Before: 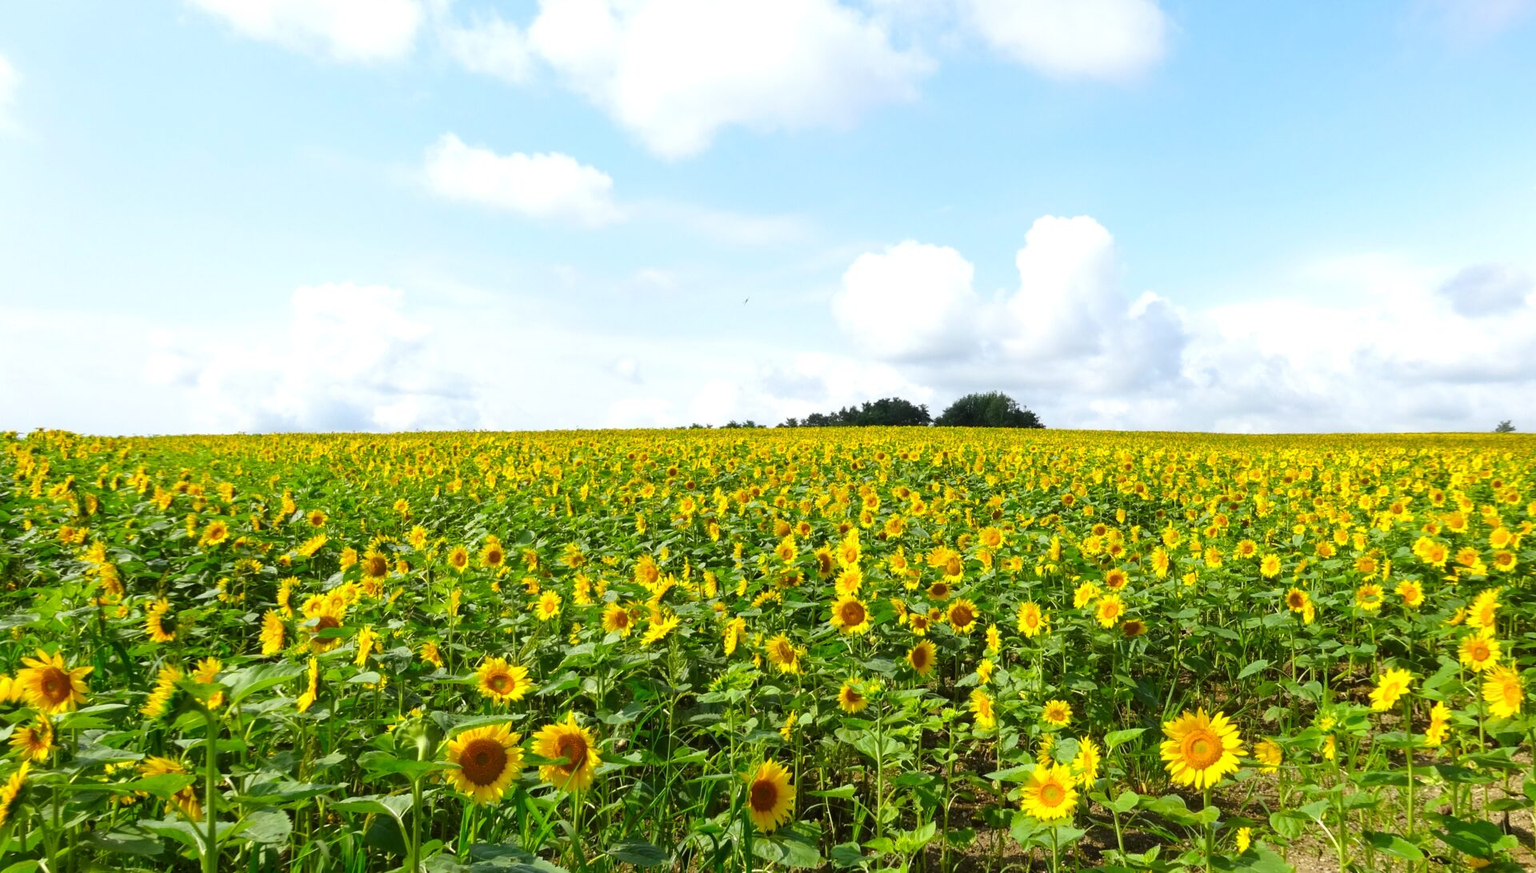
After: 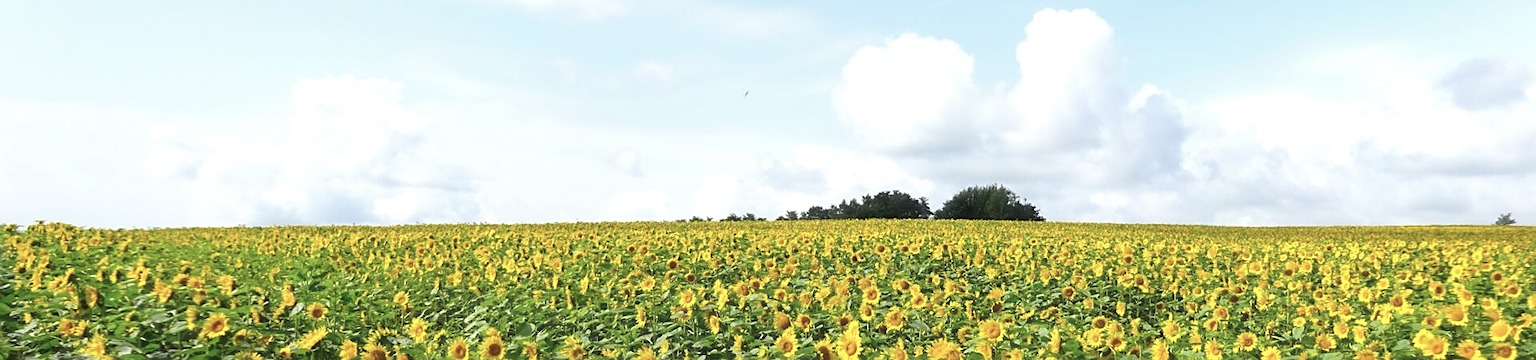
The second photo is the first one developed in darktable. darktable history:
sharpen: on, module defaults
color correction: highlights b* -0.036, saturation 0.796
crop and rotate: top 23.763%, bottom 34.952%
haze removal: strength -0.098, compatibility mode true, adaptive false
